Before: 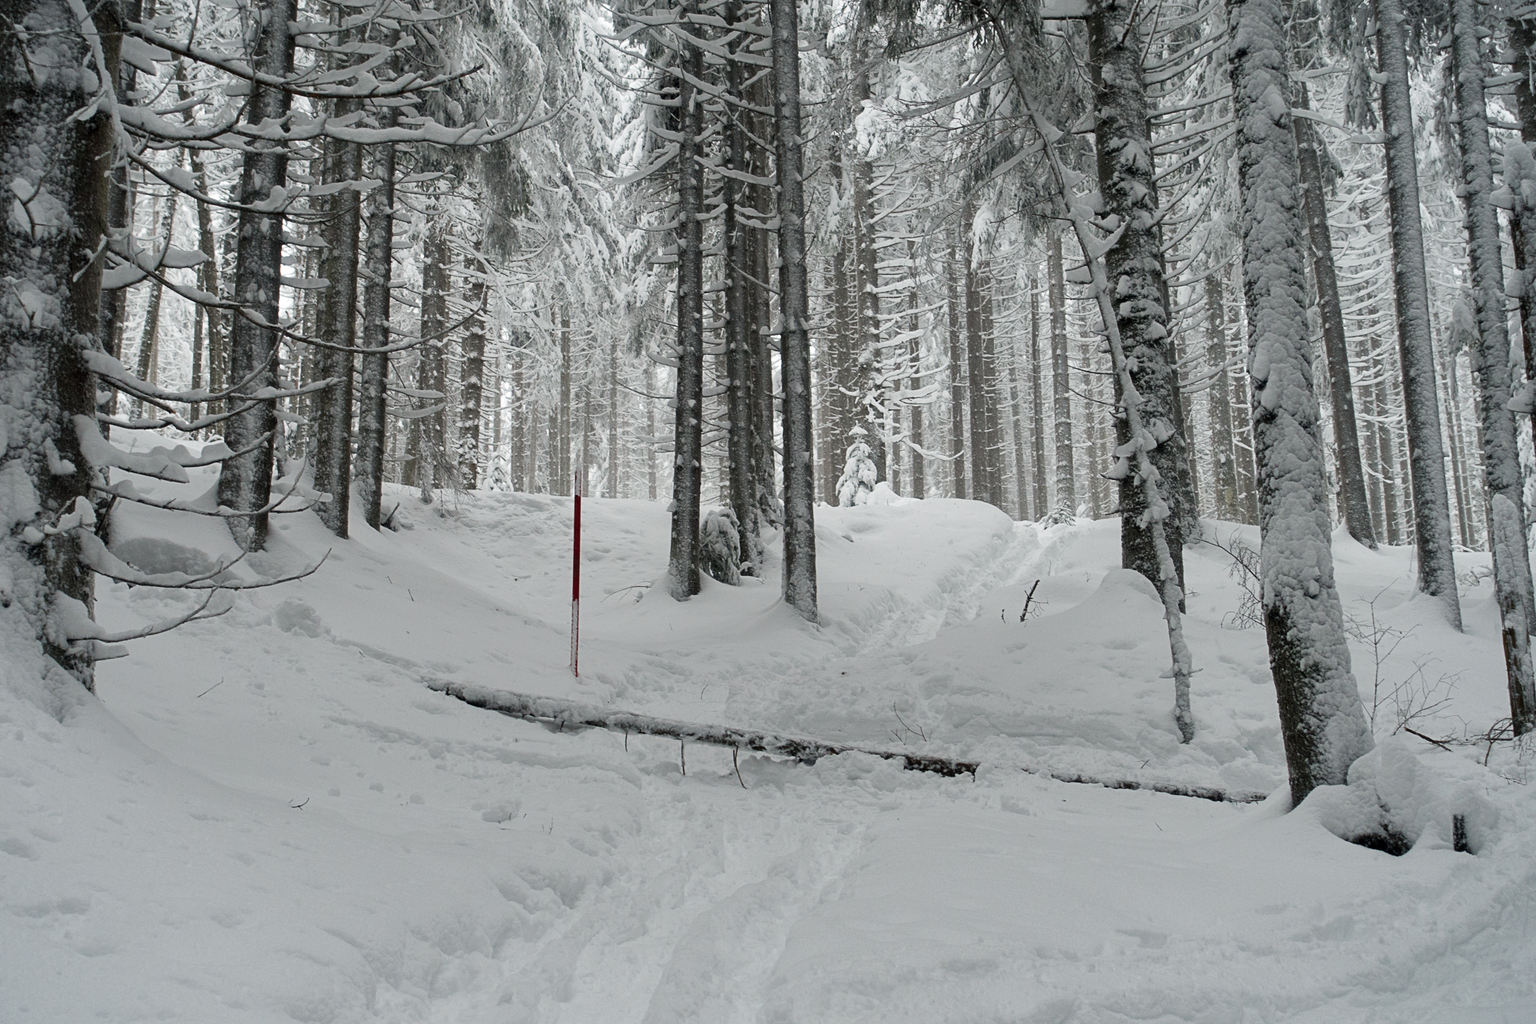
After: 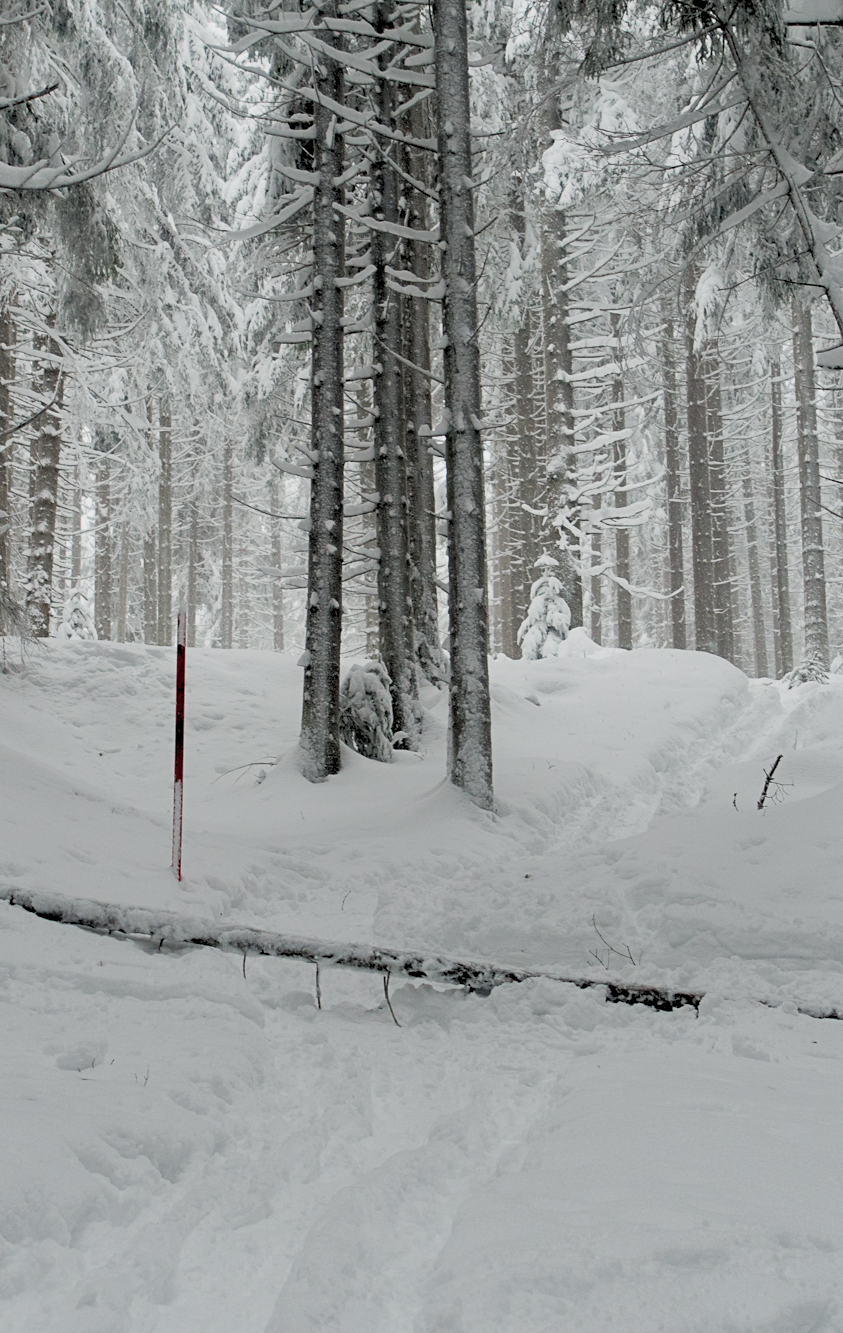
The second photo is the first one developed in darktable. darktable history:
crop: left 28.583%, right 29.231%
rgb levels: preserve colors sum RGB, levels [[0.038, 0.433, 0.934], [0, 0.5, 1], [0, 0.5, 1]]
